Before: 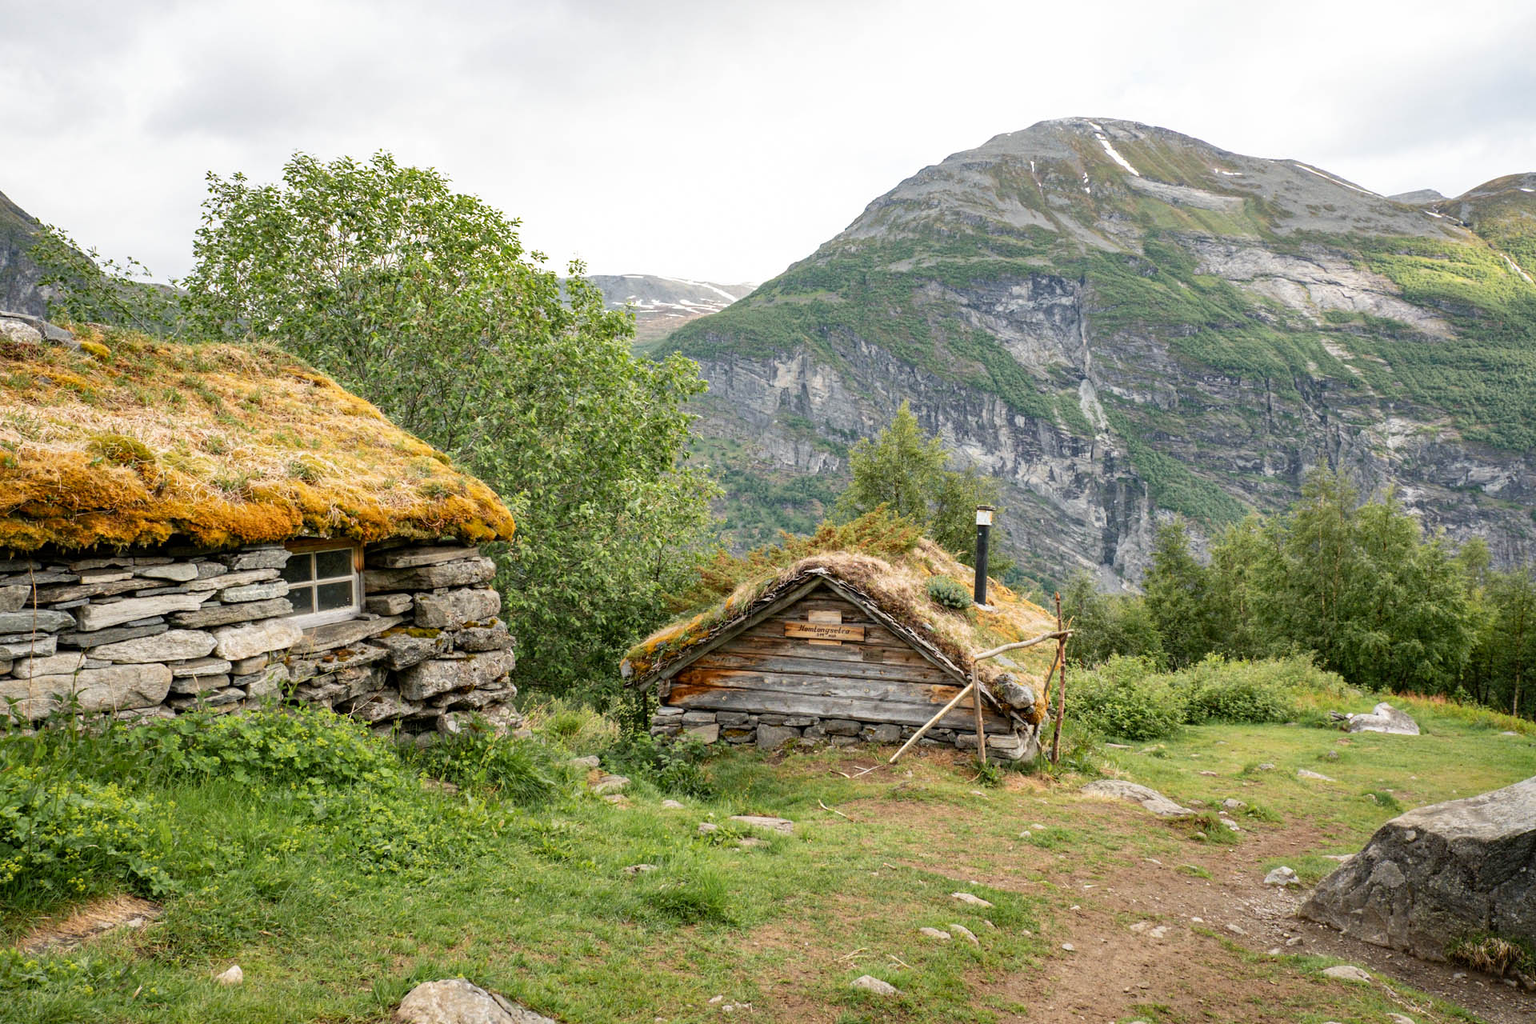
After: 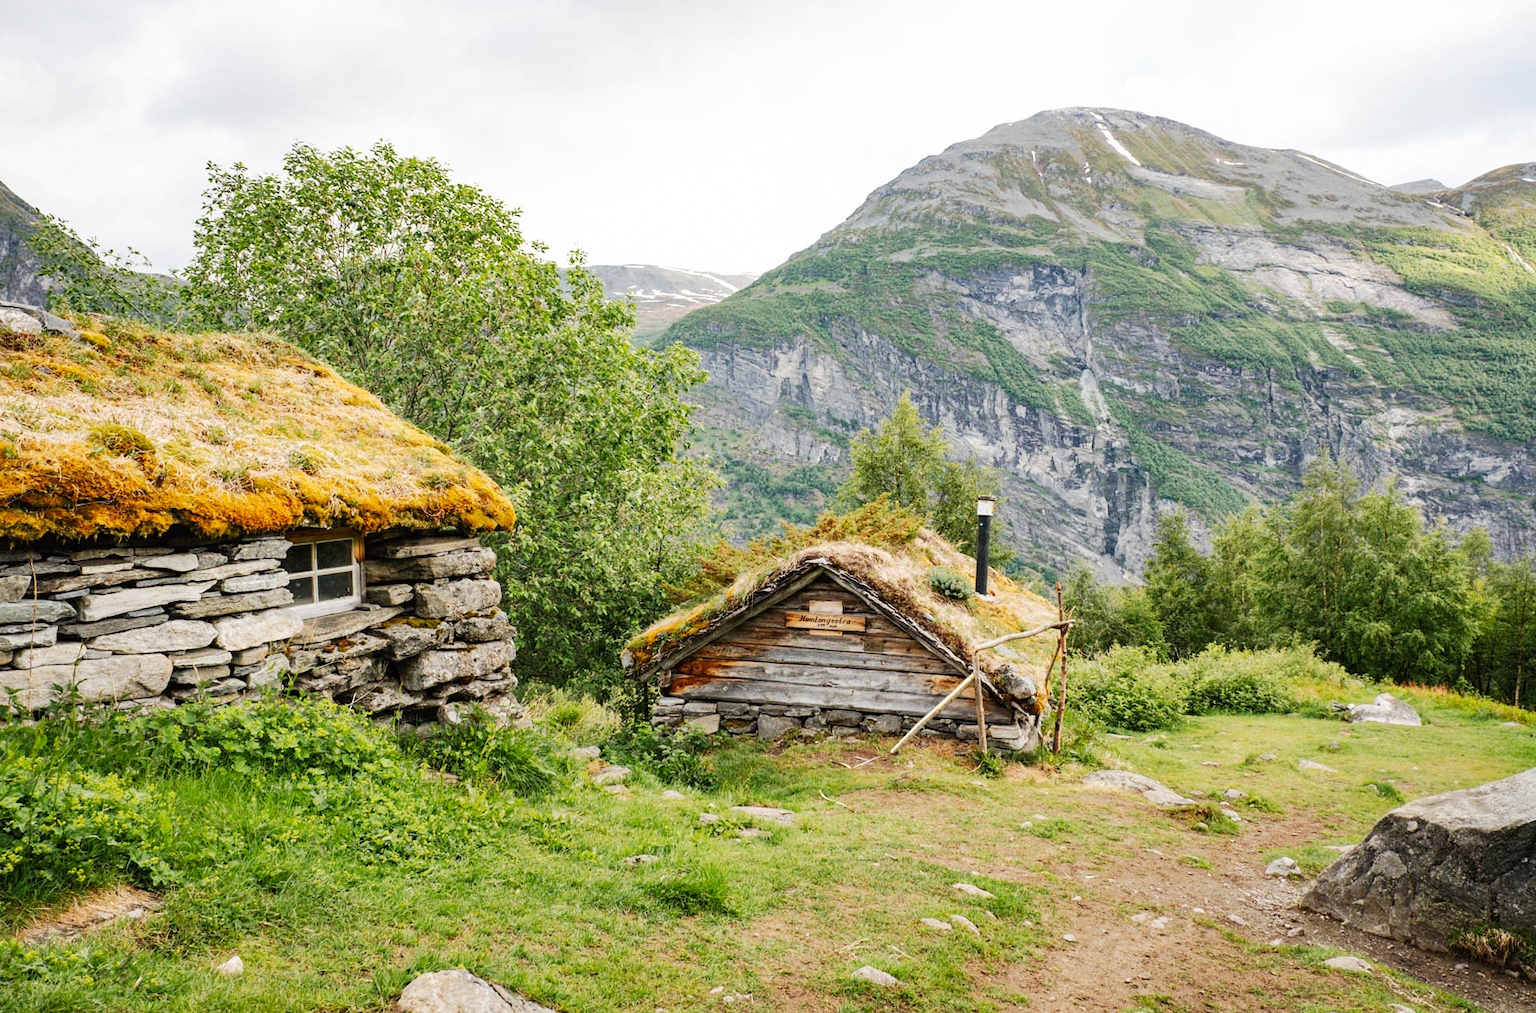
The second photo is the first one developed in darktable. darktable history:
crop: top 1.051%, right 0.062%
tone curve: curves: ch0 [(0, 0) (0.003, 0.019) (0.011, 0.022) (0.025, 0.029) (0.044, 0.041) (0.069, 0.06) (0.1, 0.09) (0.136, 0.123) (0.177, 0.163) (0.224, 0.206) (0.277, 0.268) (0.335, 0.35) (0.399, 0.436) (0.468, 0.526) (0.543, 0.624) (0.623, 0.713) (0.709, 0.779) (0.801, 0.845) (0.898, 0.912) (1, 1)], preserve colors none
